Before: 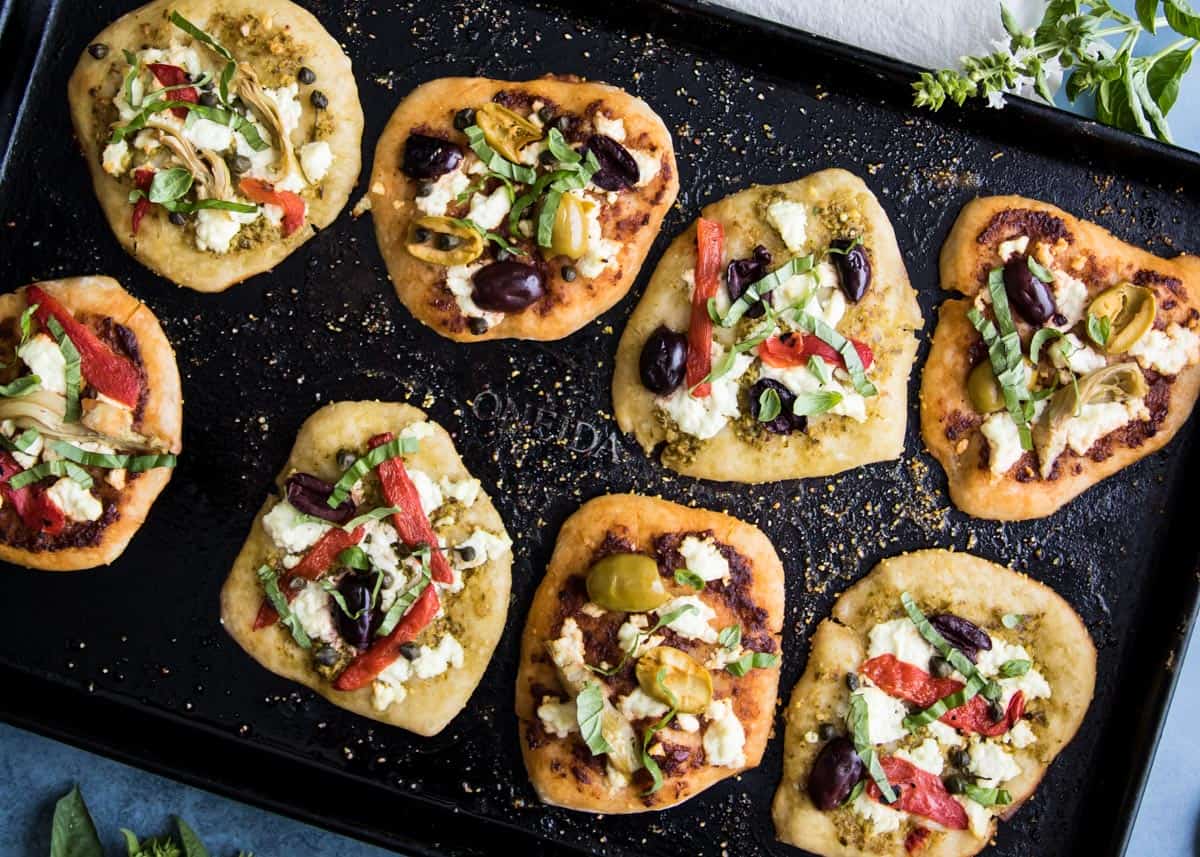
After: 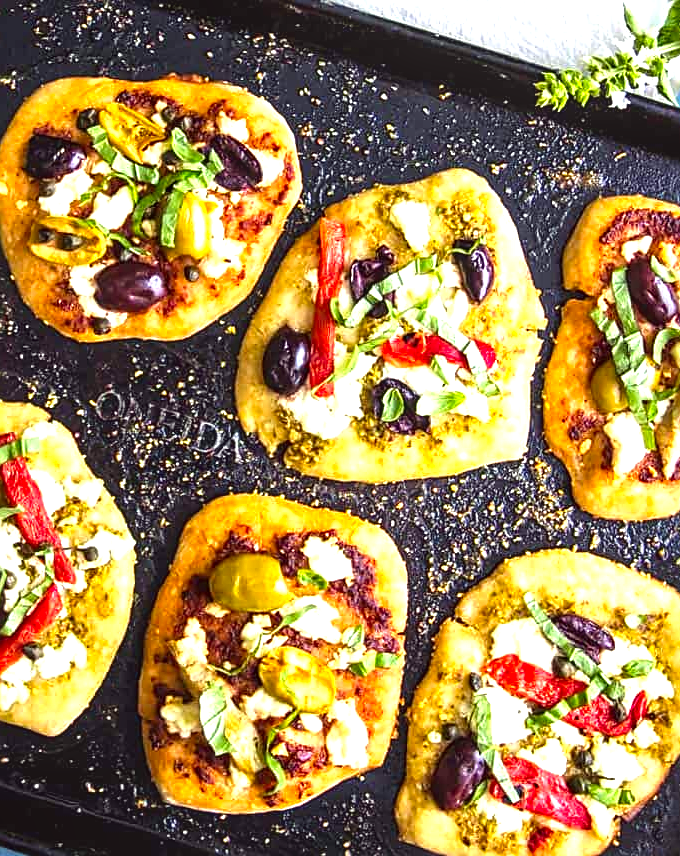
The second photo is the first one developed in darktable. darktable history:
color correction: highlights a* -1.13, highlights b* 4.44, shadows a* 3.57
crop: left 31.42%, top 0.016%, right 11.892%
exposure: black level correction -0.002, exposure 1.114 EV, compensate exposure bias true, compensate highlight preservation false
sharpen: on, module defaults
local contrast: on, module defaults
contrast brightness saturation: brightness -0.029, saturation 0.353
